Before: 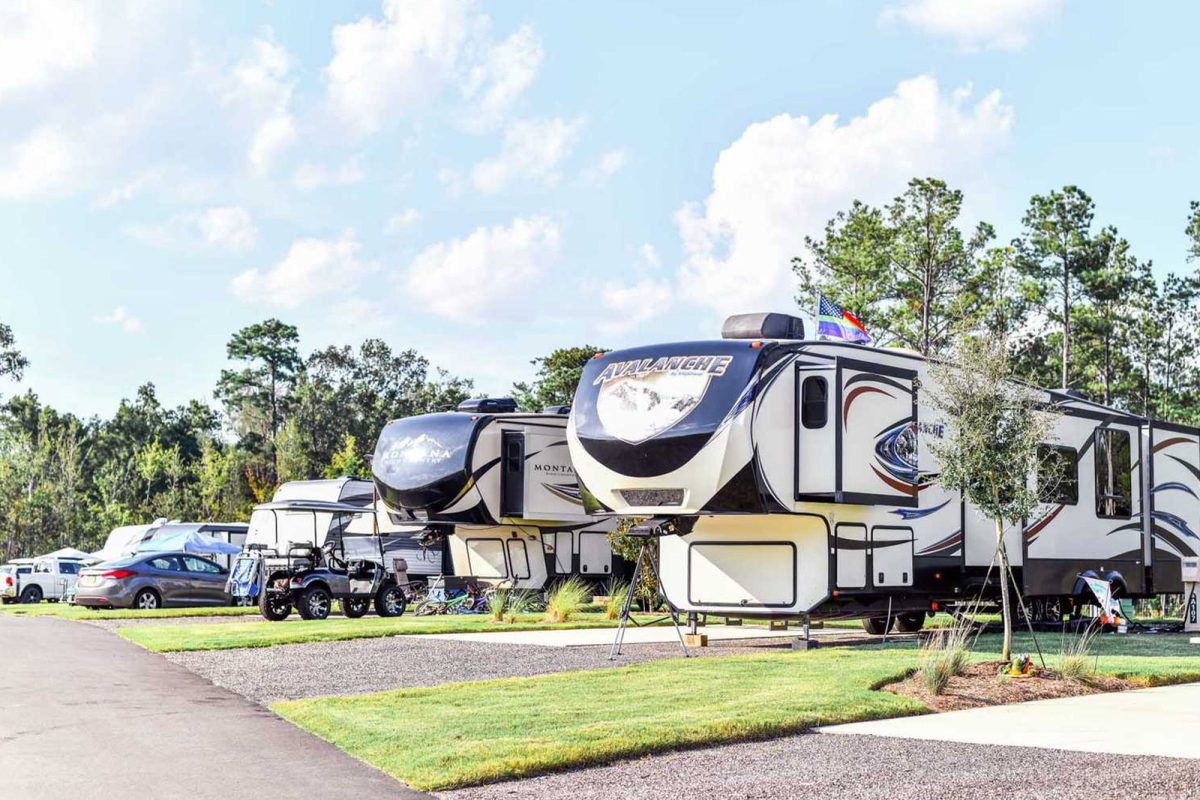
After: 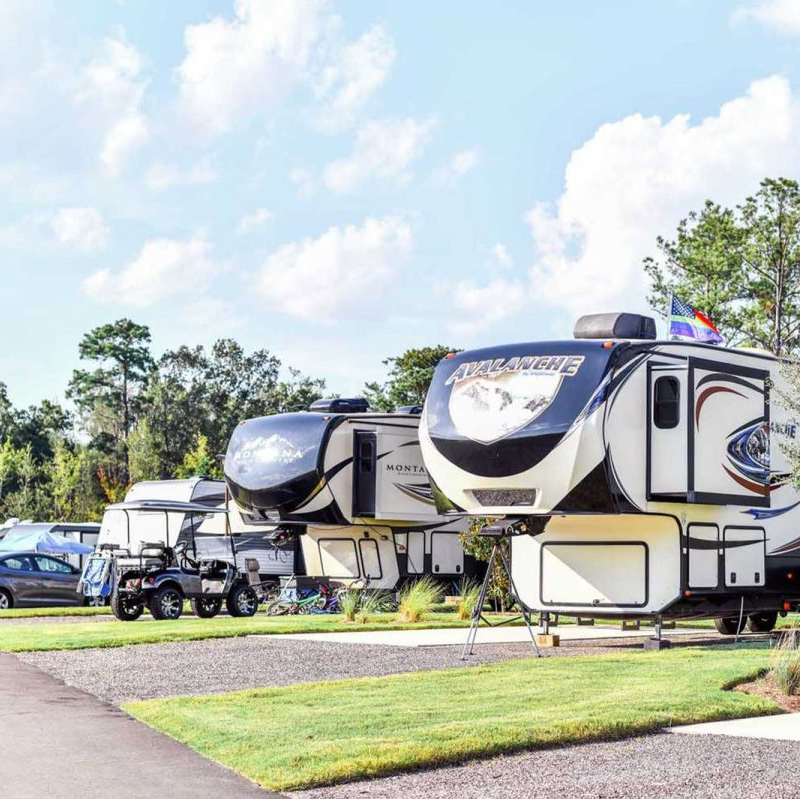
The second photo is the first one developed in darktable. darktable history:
crop and rotate: left 12.361%, right 20.904%
